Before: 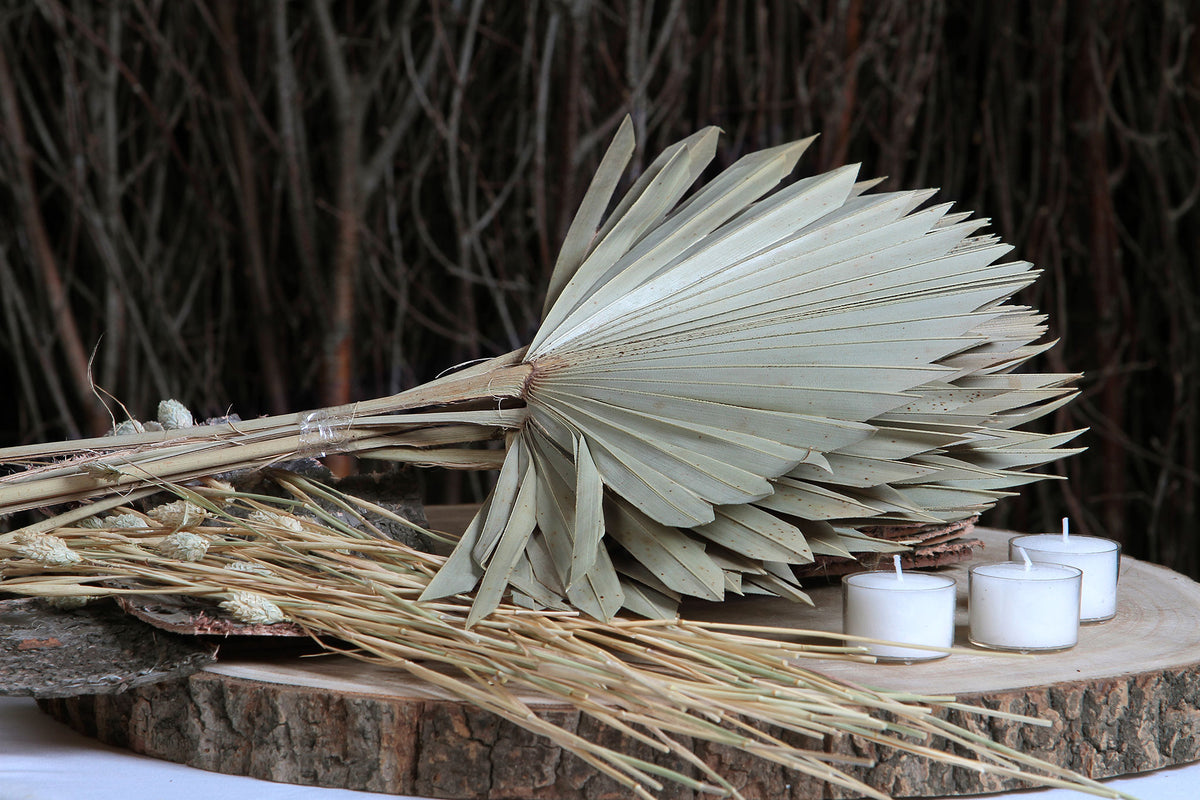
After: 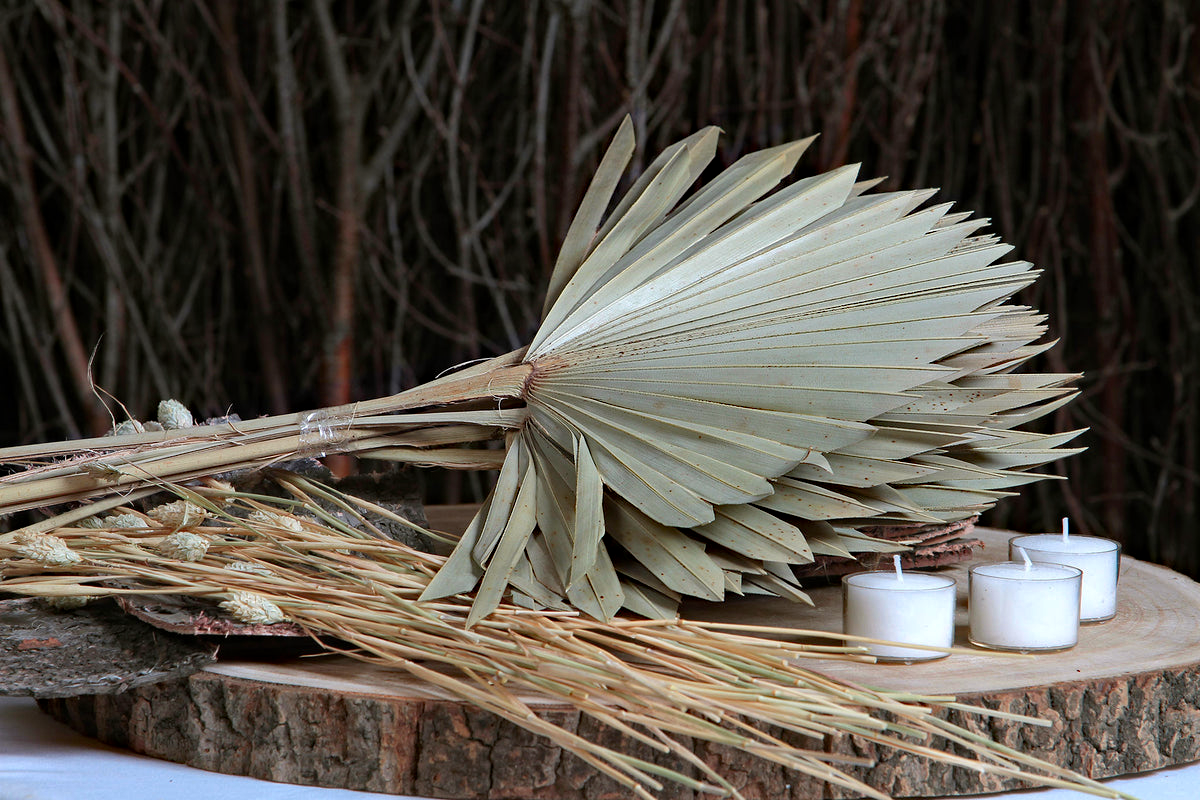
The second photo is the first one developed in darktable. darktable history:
haze removal: strength 0.29, distance 0.25, compatibility mode true, adaptive false
color zones: curves: ch1 [(0.239, 0.552) (0.75, 0.5)]; ch2 [(0.25, 0.462) (0.749, 0.457)], mix 25.94%
